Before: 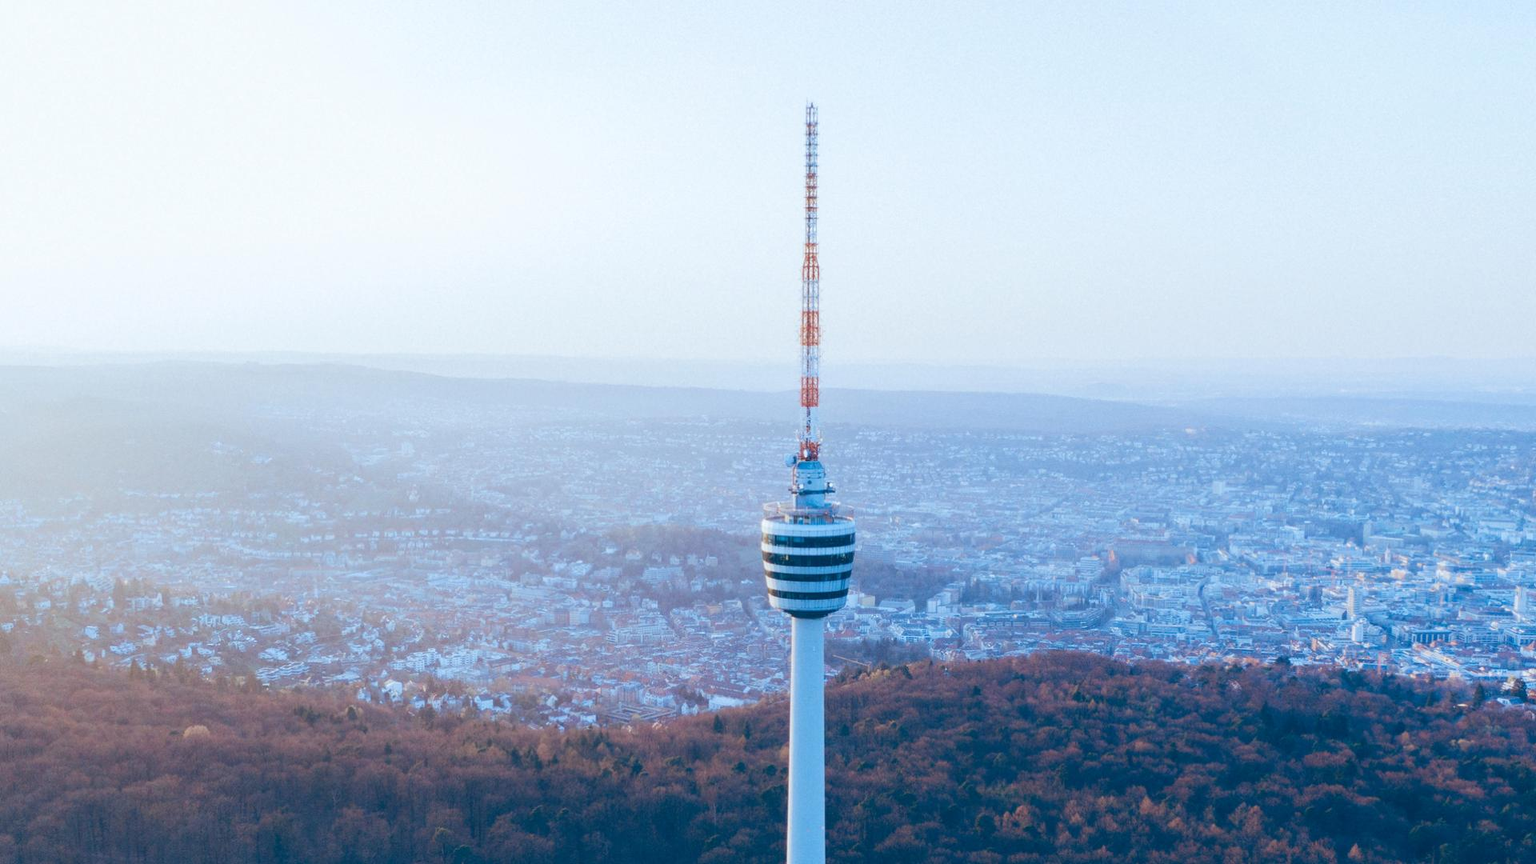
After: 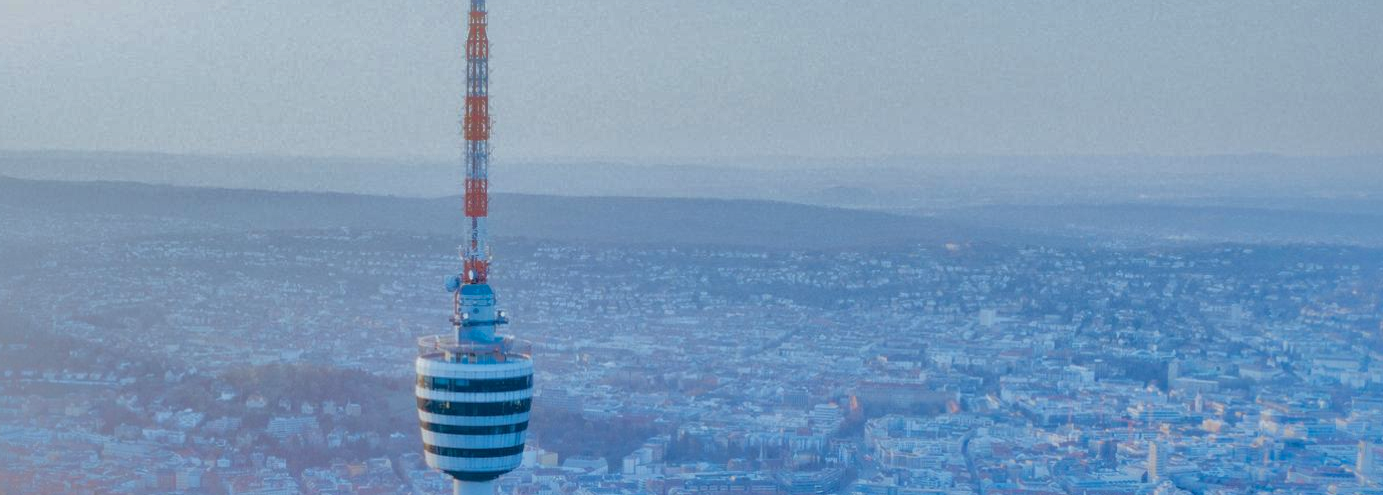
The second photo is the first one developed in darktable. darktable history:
crop and rotate: left 27.938%, top 27.046%, bottom 27.046%
shadows and highlights: shadows -19.91, highlights -73.15
exposure: exposure -0.153 EV, compensate highlight preservation false
